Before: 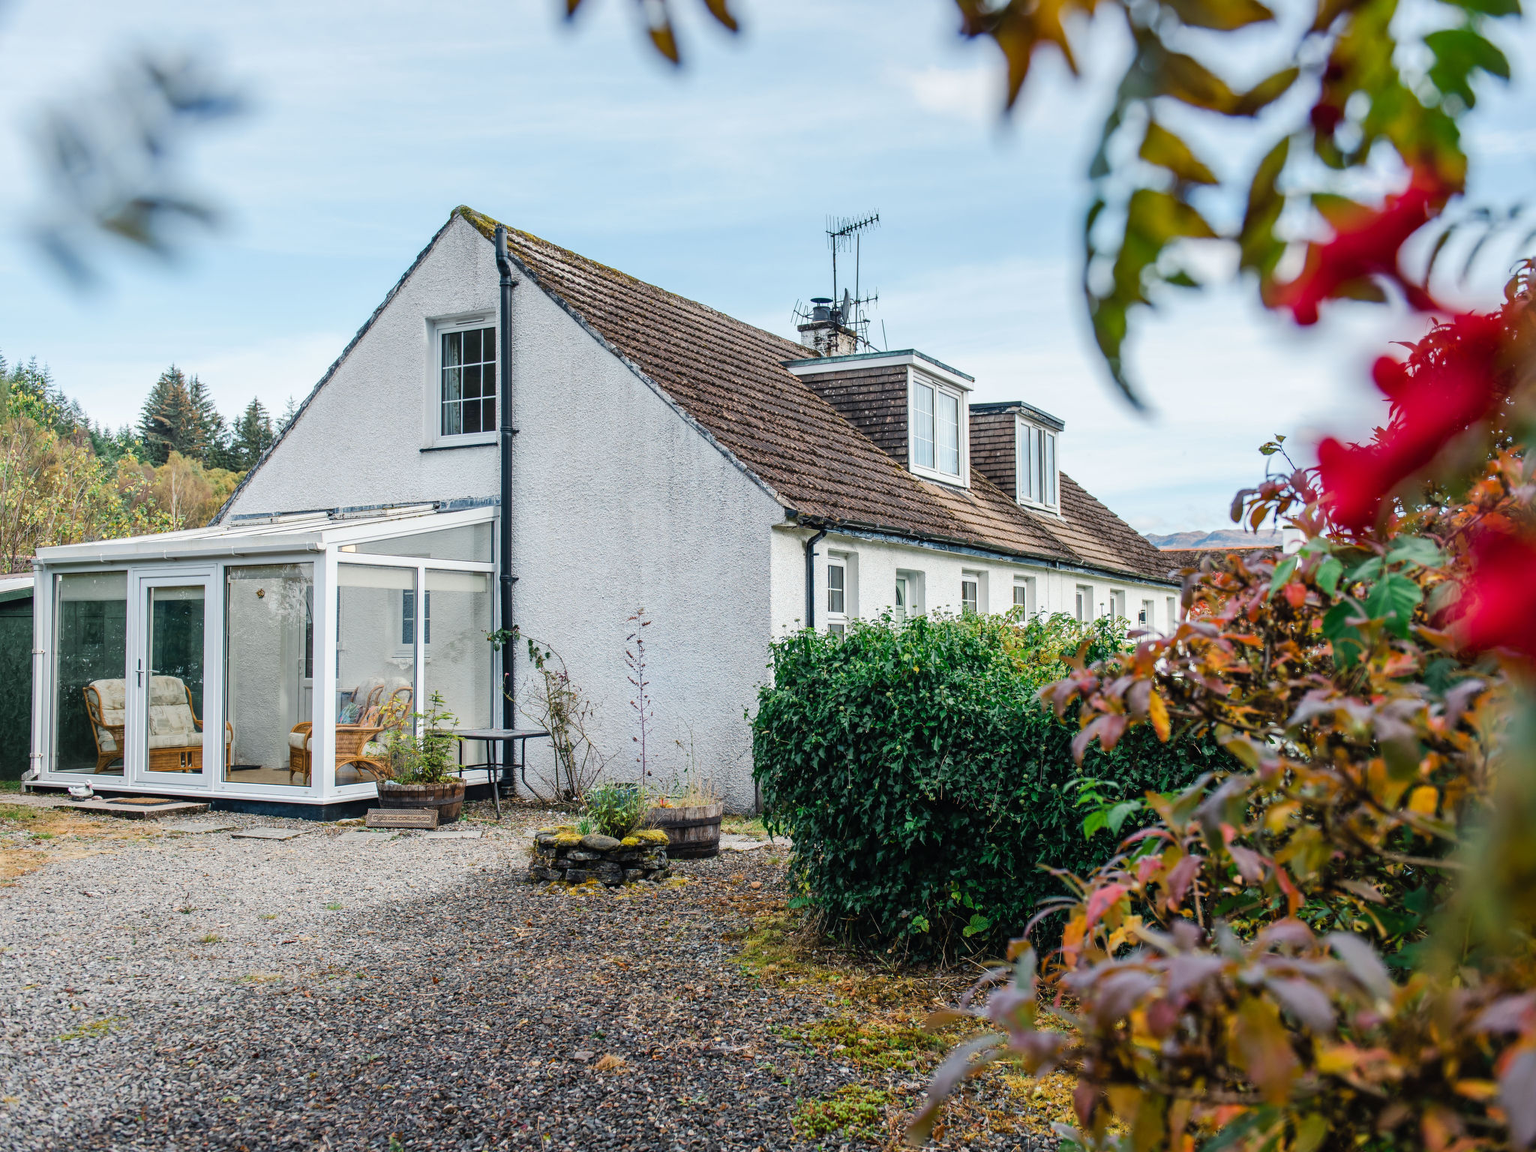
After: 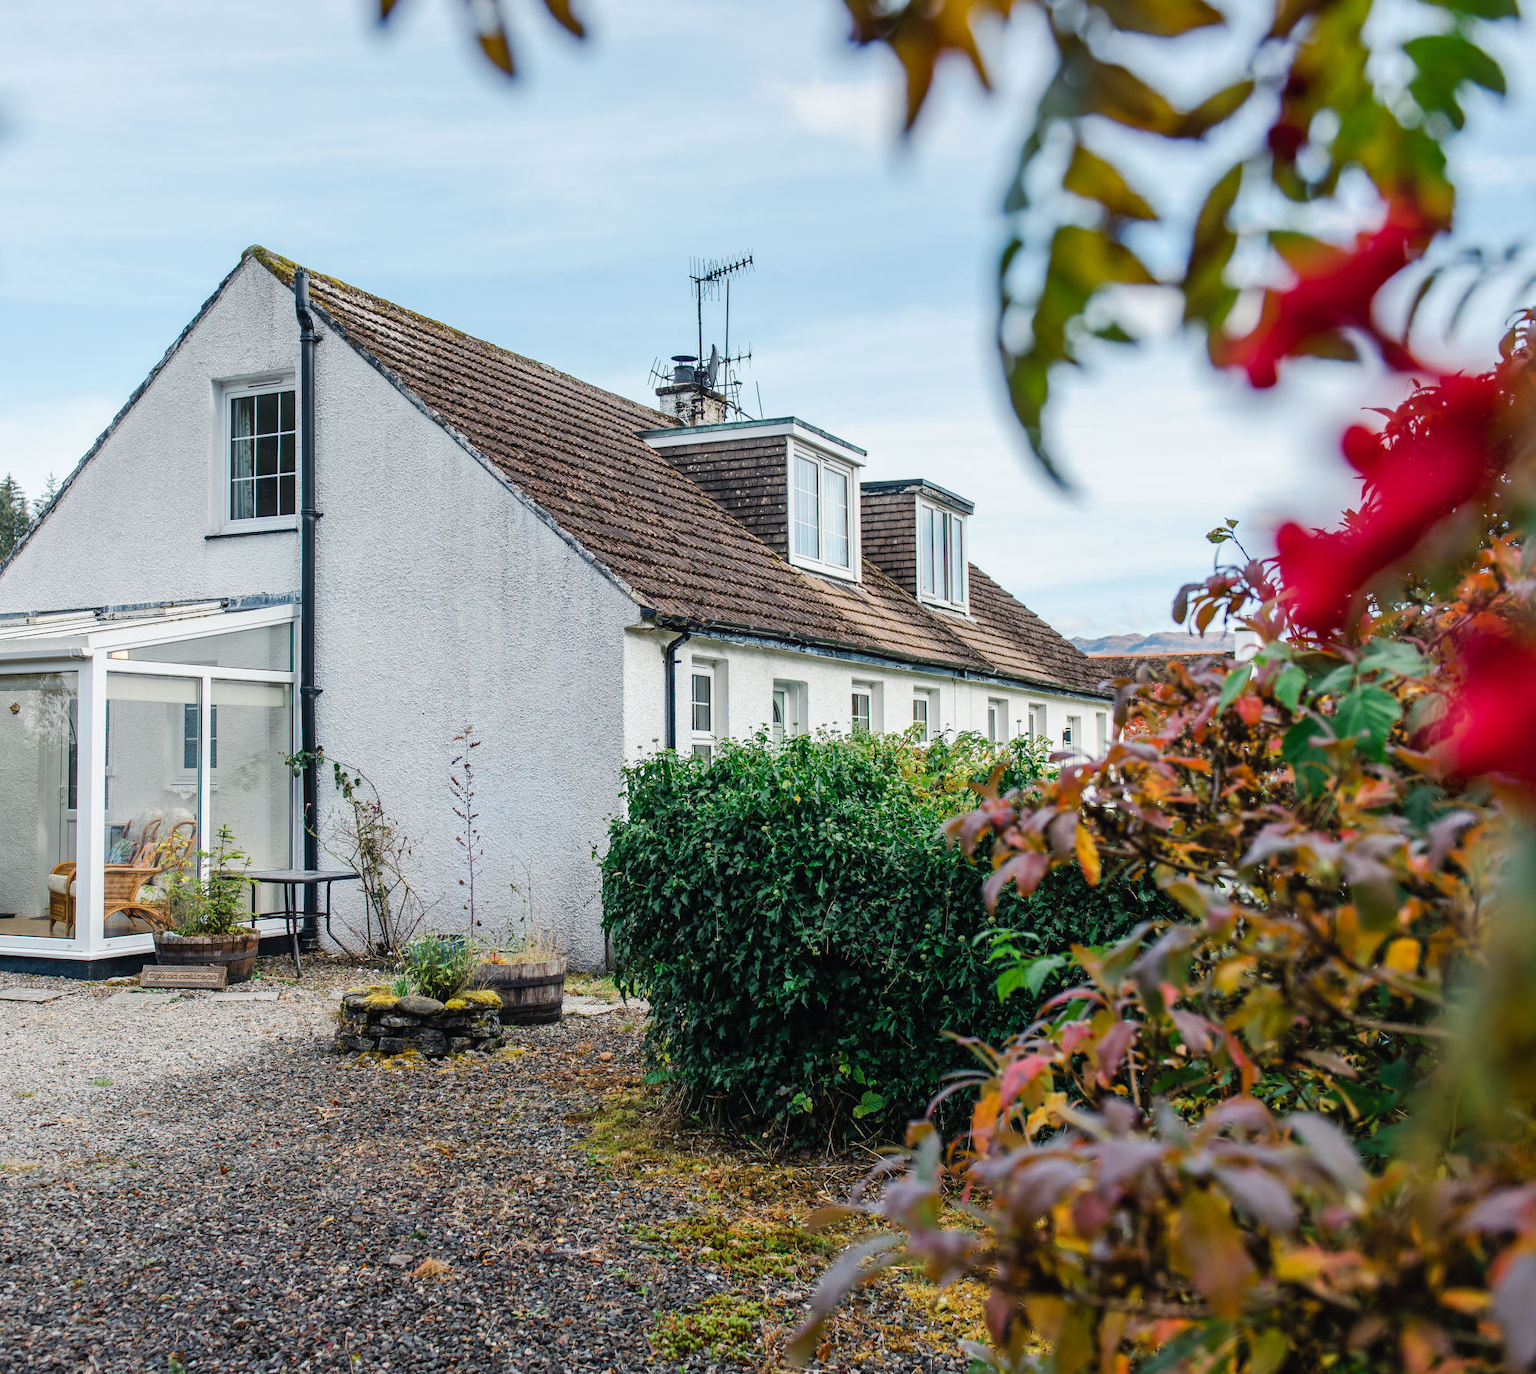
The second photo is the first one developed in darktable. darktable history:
crop: left 16.167%
